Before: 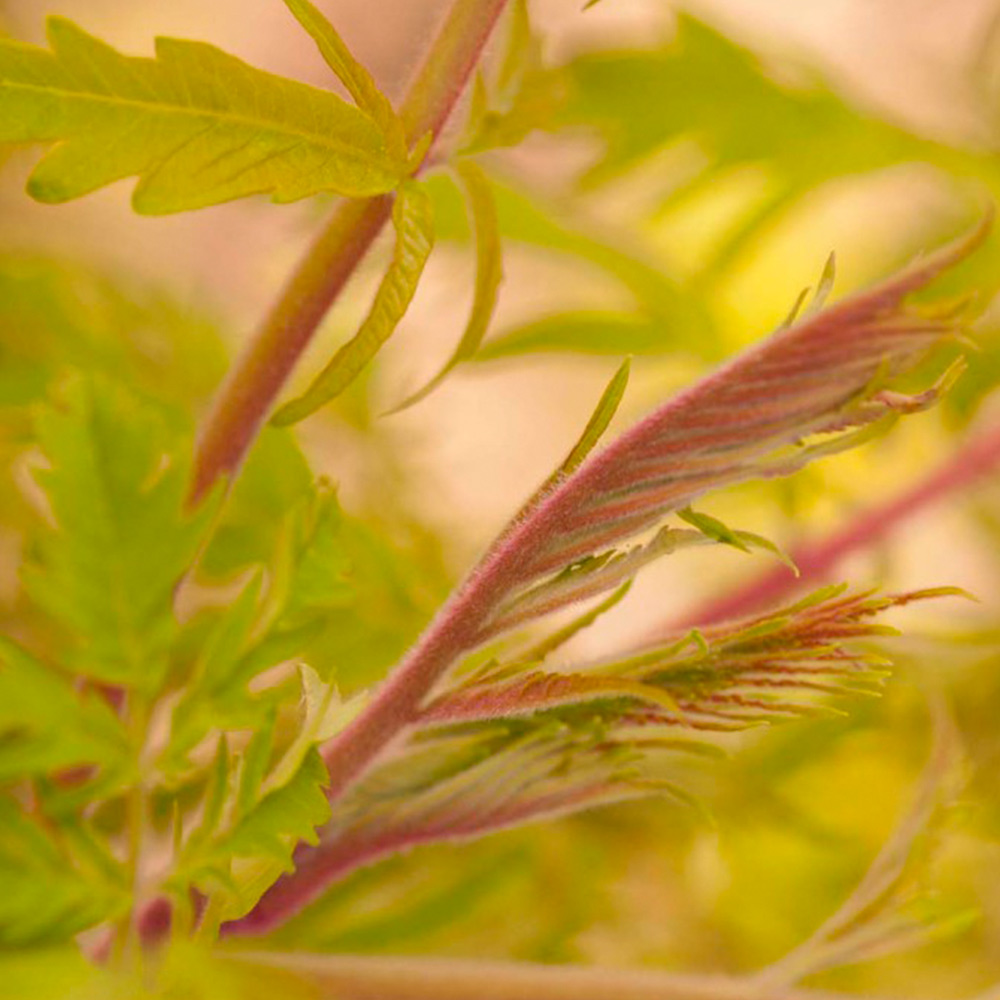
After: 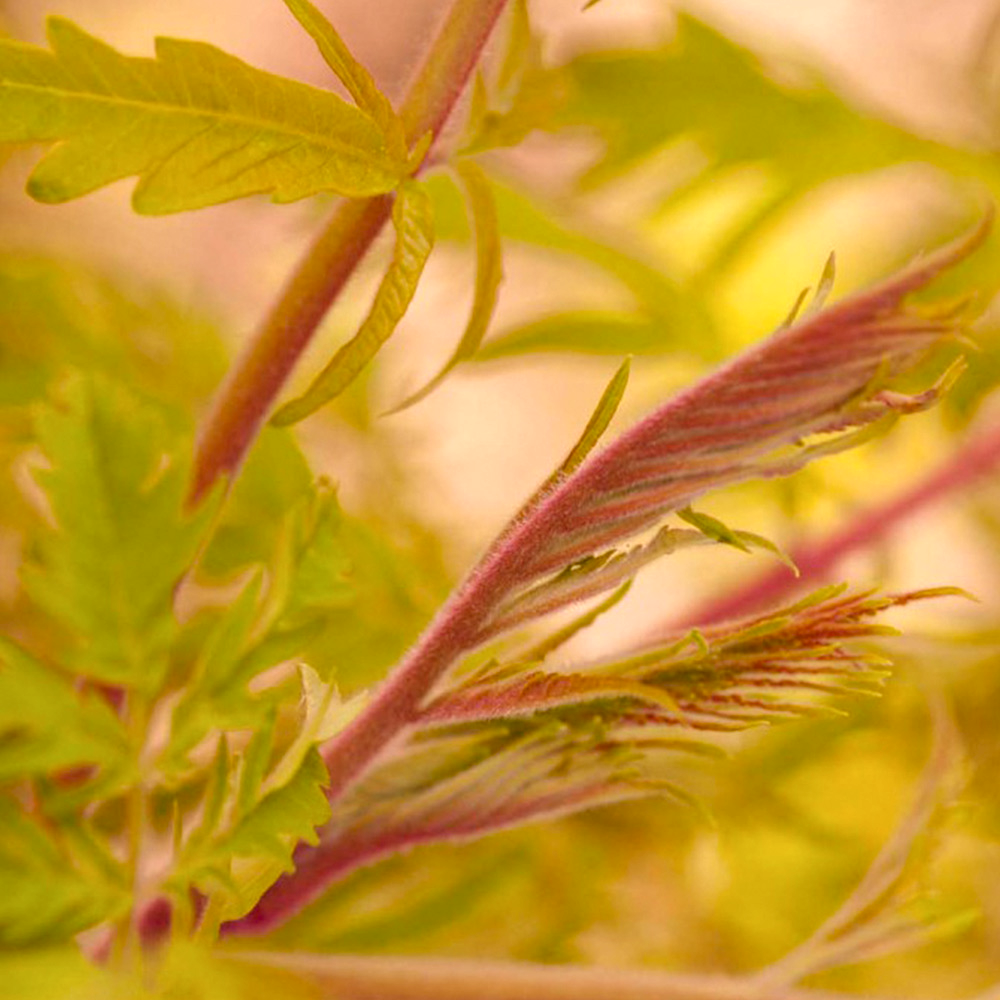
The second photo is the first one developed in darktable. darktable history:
rgb levels: mode RGB, independent channels, levels [[0, 0.474, 1], [0, 0.5, 1], [0, 0.5, 1]]
local contrast: detail 130%
